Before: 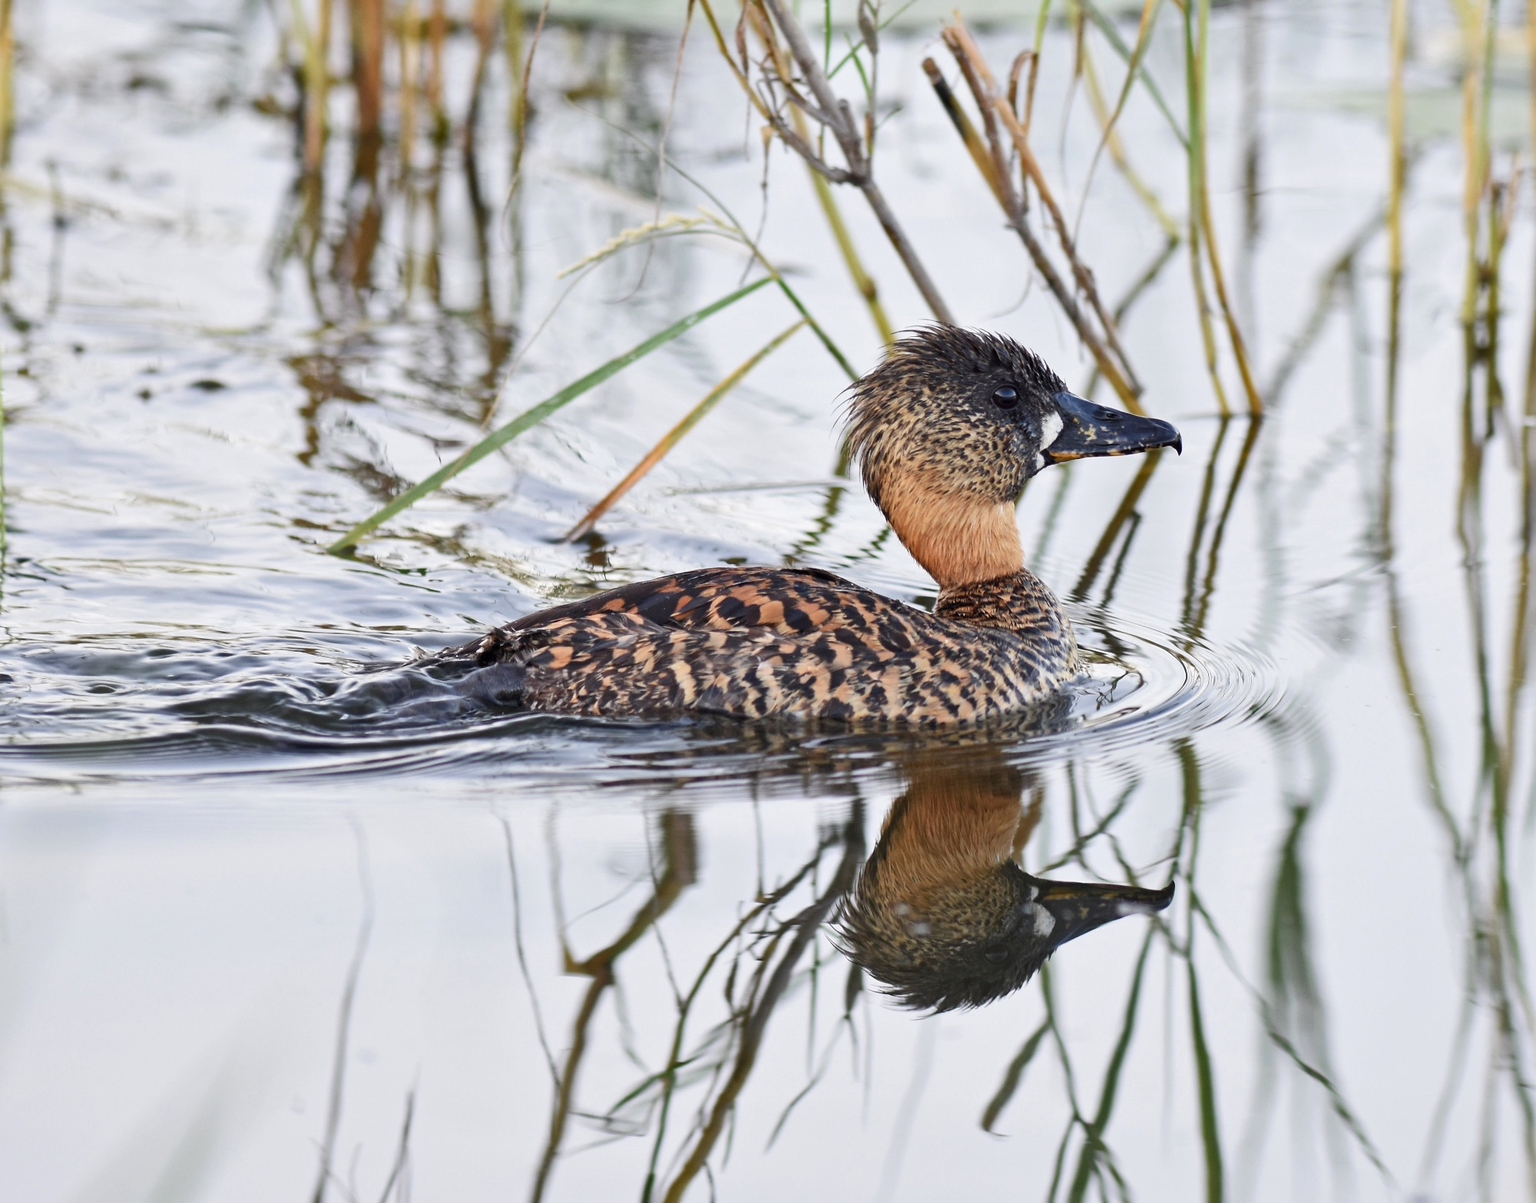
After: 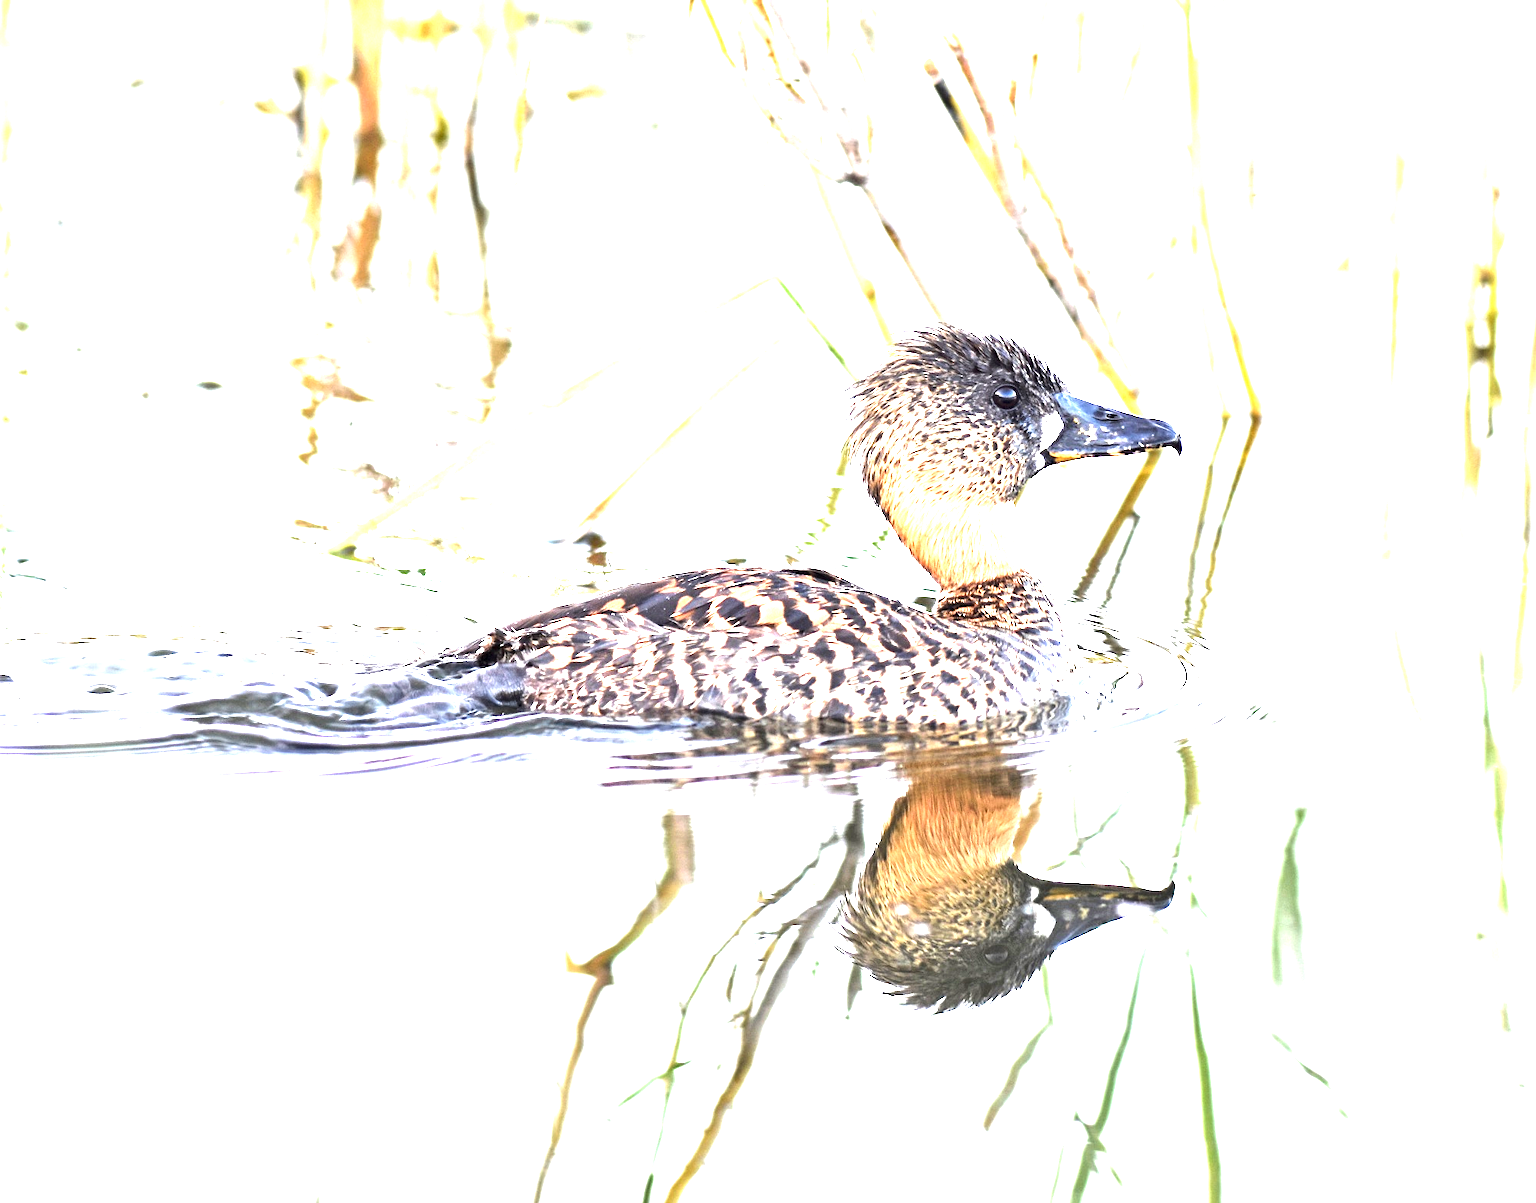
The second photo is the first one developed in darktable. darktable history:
exposure: exposure 2.25 EV, compensate highlight preservation false
tone equalizer: -8 EV -0.75 EV, -7 EV -0.7 EV, -6 EV -0.6 EV, -5 EV -0.4 EV, -3 EV 0.4 EV, -2 EV 0.6 EV, -1 EV 0.7 EV, +0 EV 0.75 EV, edges refinement/feathering 500, mask exposure compensation -1.57 EV, preserve details no
